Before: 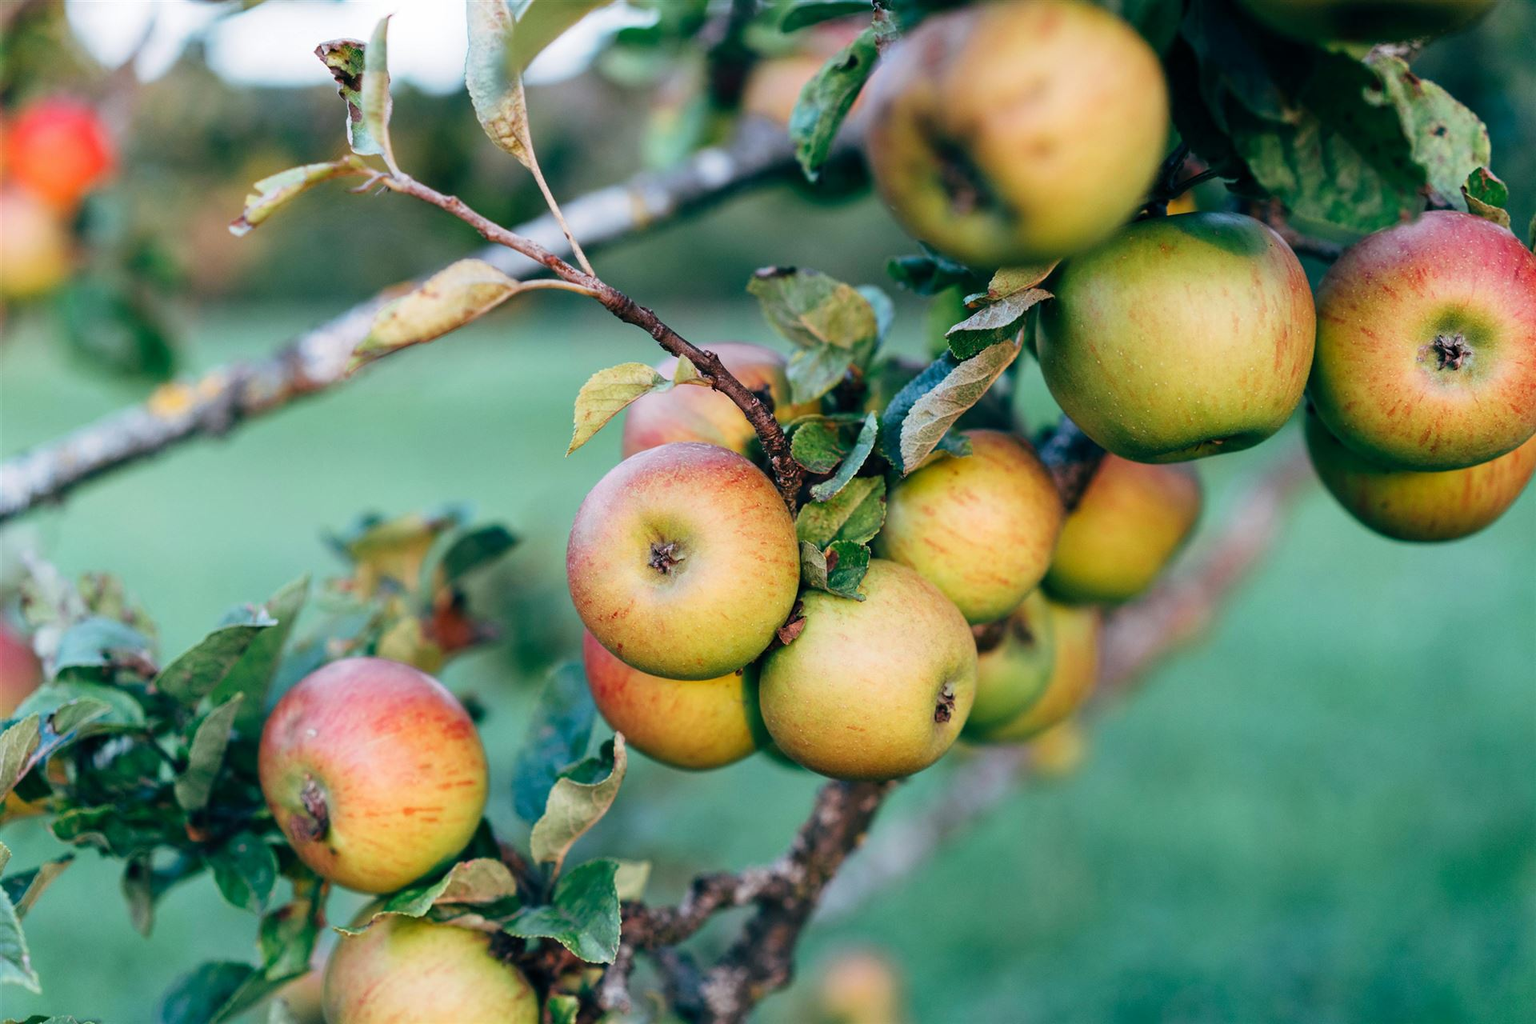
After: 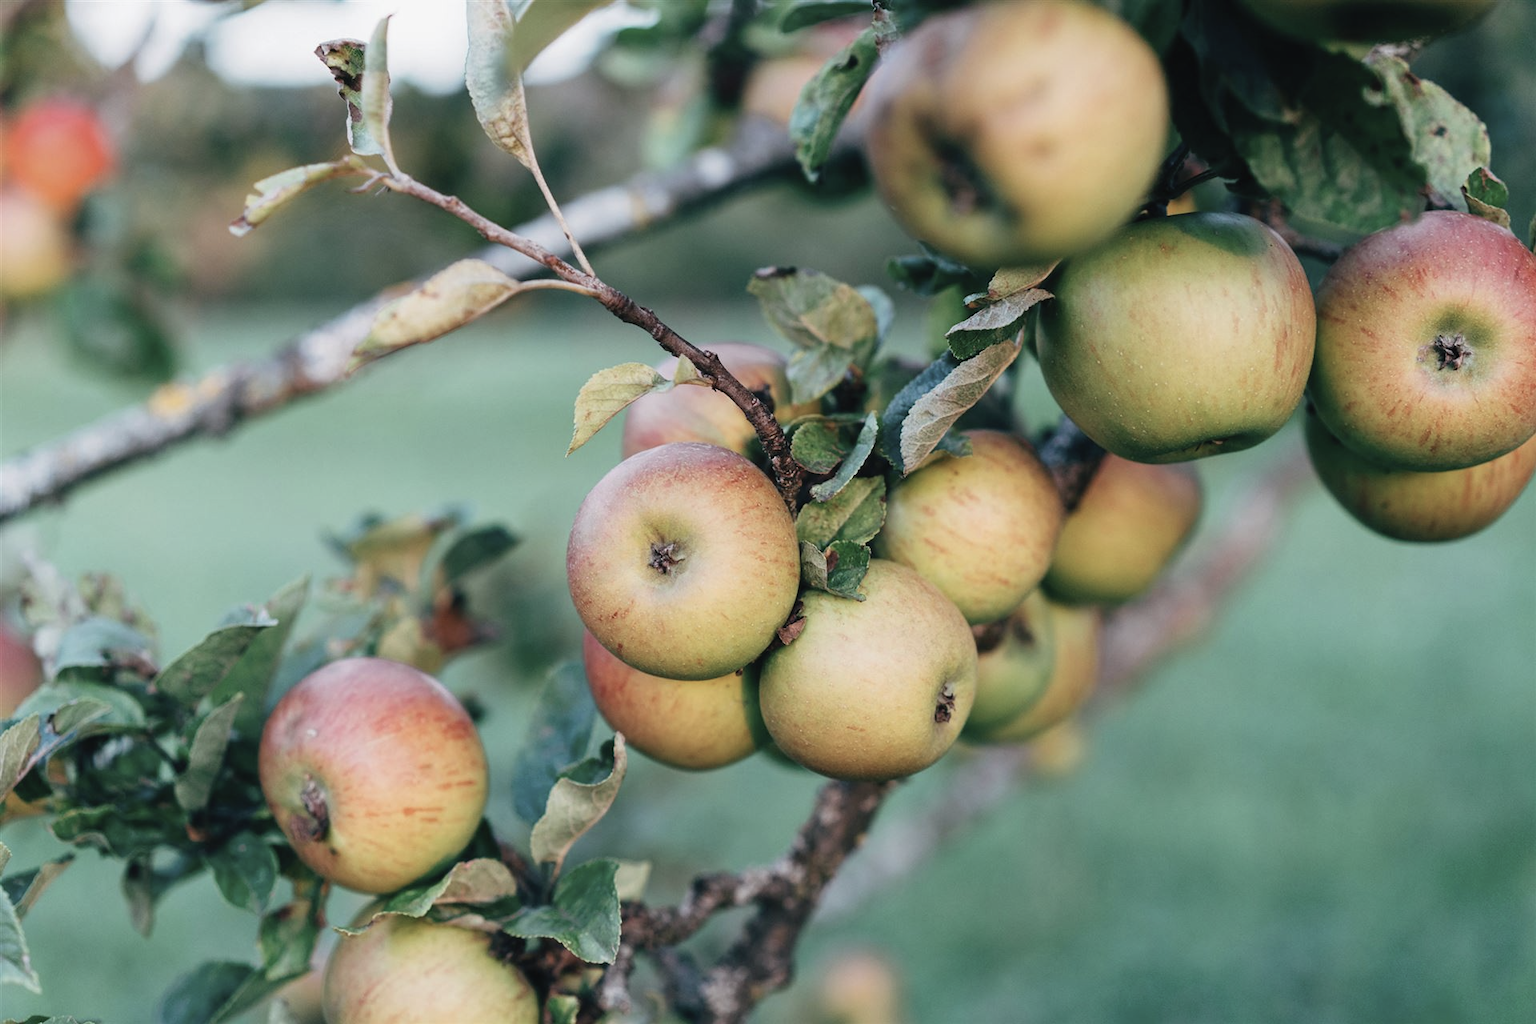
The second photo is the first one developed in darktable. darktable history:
contrast brightness saturation: contrast -0.054, saturation -0.4
